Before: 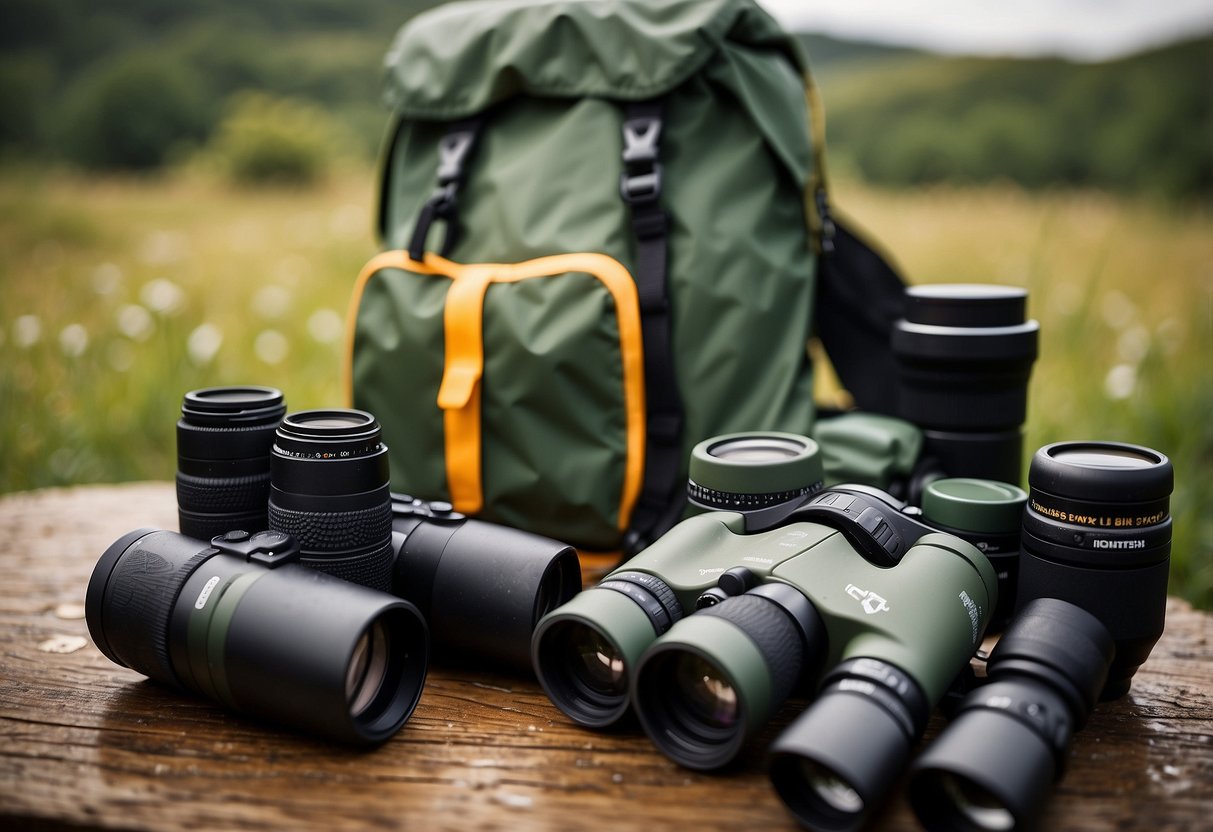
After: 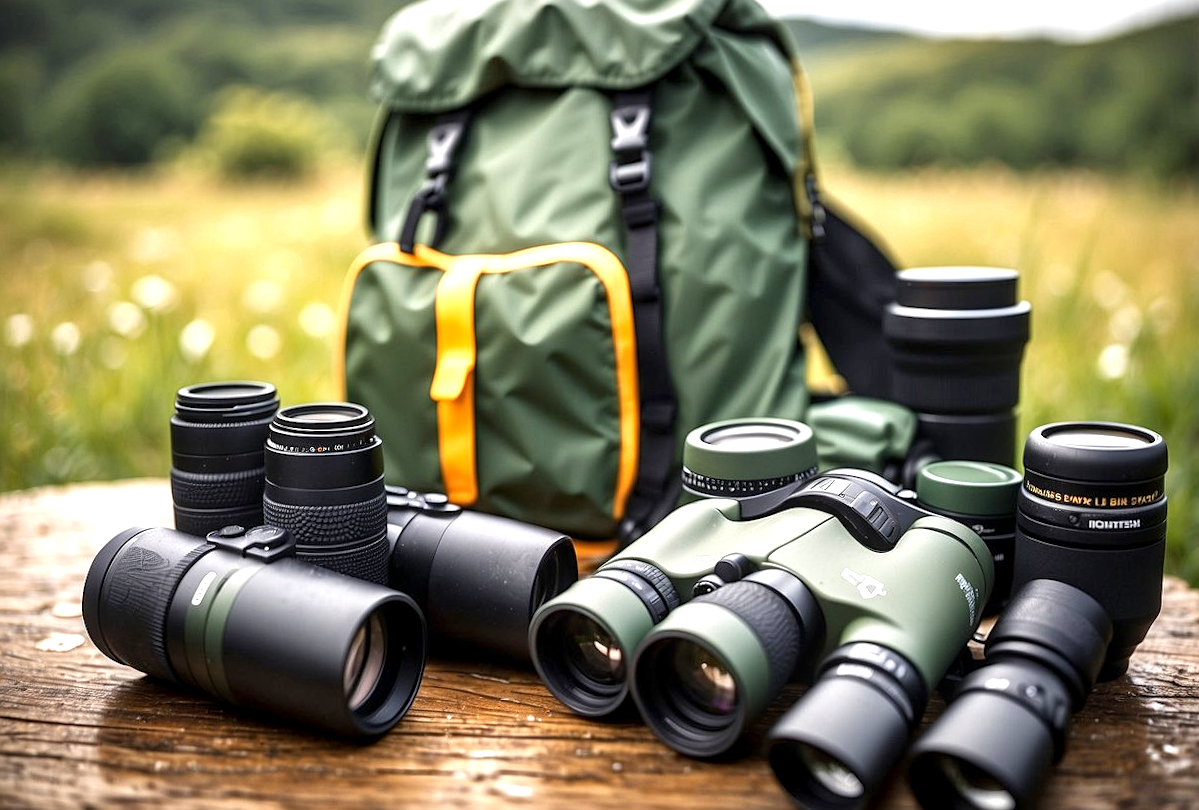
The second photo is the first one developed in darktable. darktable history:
sharpen: amount 0.2
exposure: black level correction 0.001, exposure 0.955 EV, compensate exposure bias true, compensate highlight preservation false
local contrast: on, module defaults
rotate and perspective: rotation -1°, crop left 0.011, crop right 0.989, crop top 0.025, crop bottom 0.975
